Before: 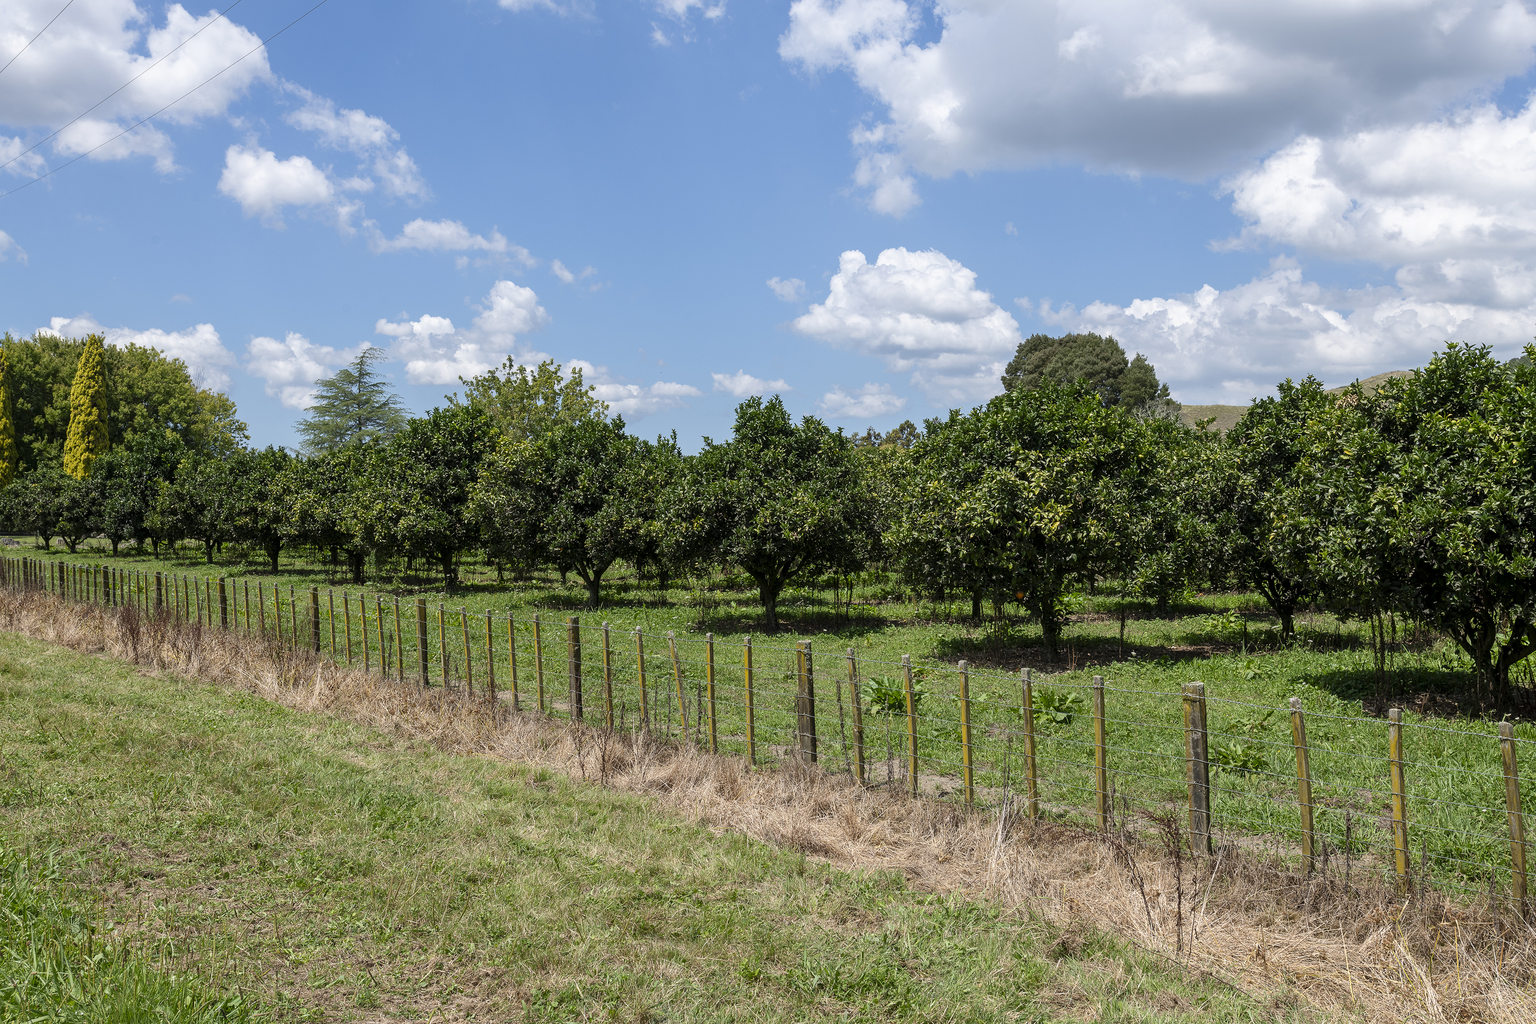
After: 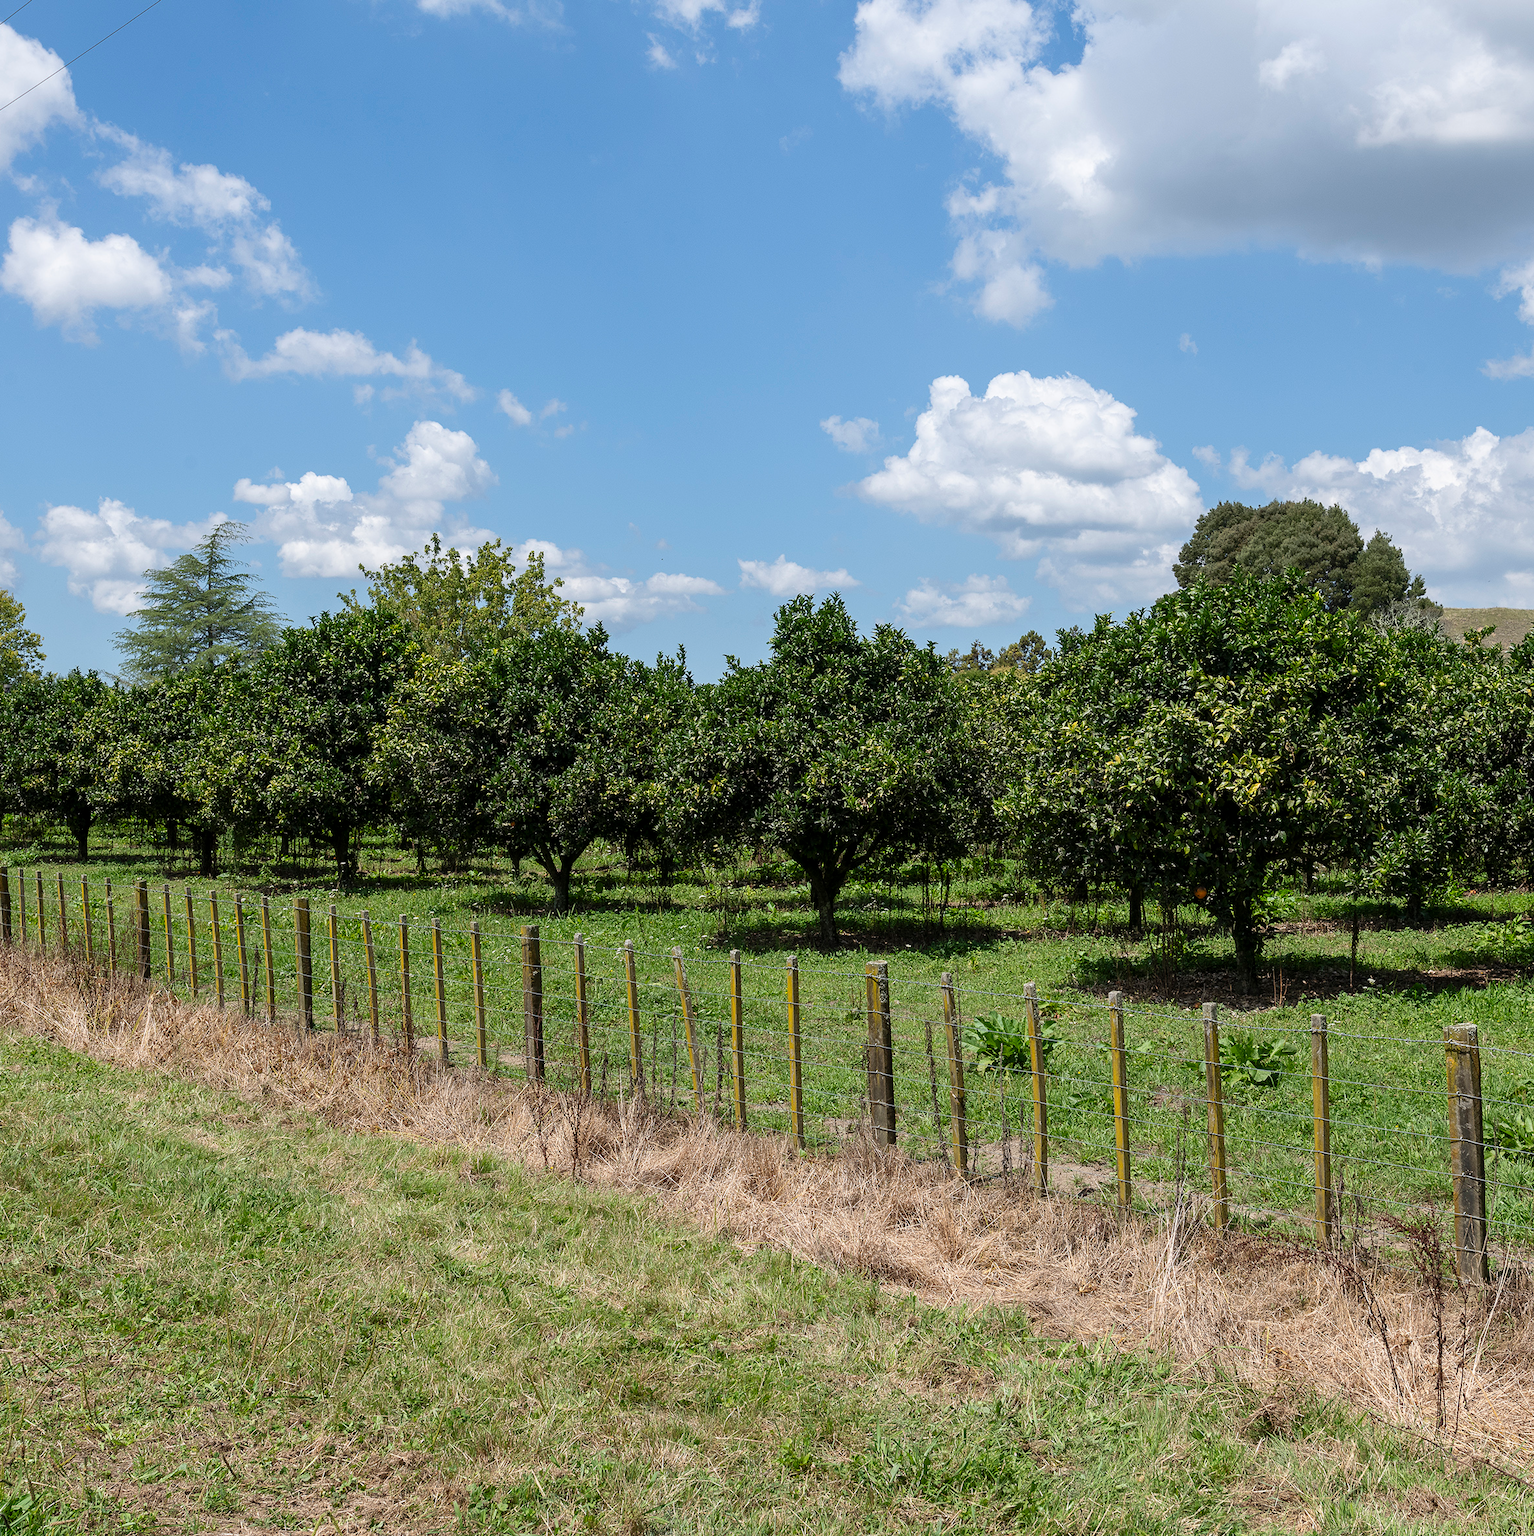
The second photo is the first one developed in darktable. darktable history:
crop and rotate: left 14.31%, right 19.125%
